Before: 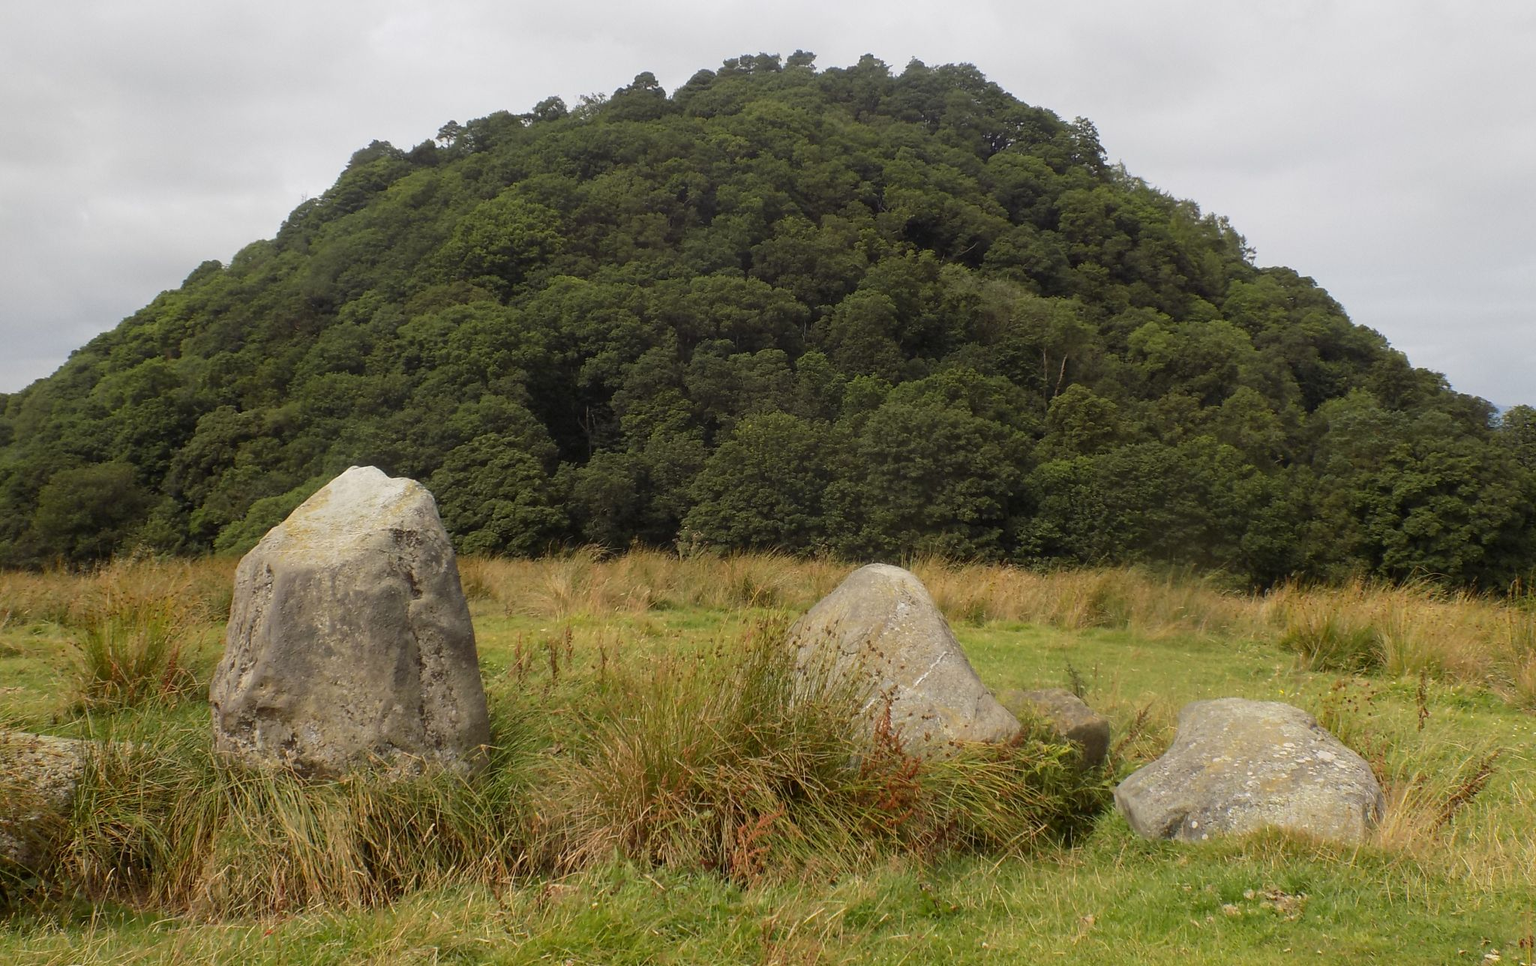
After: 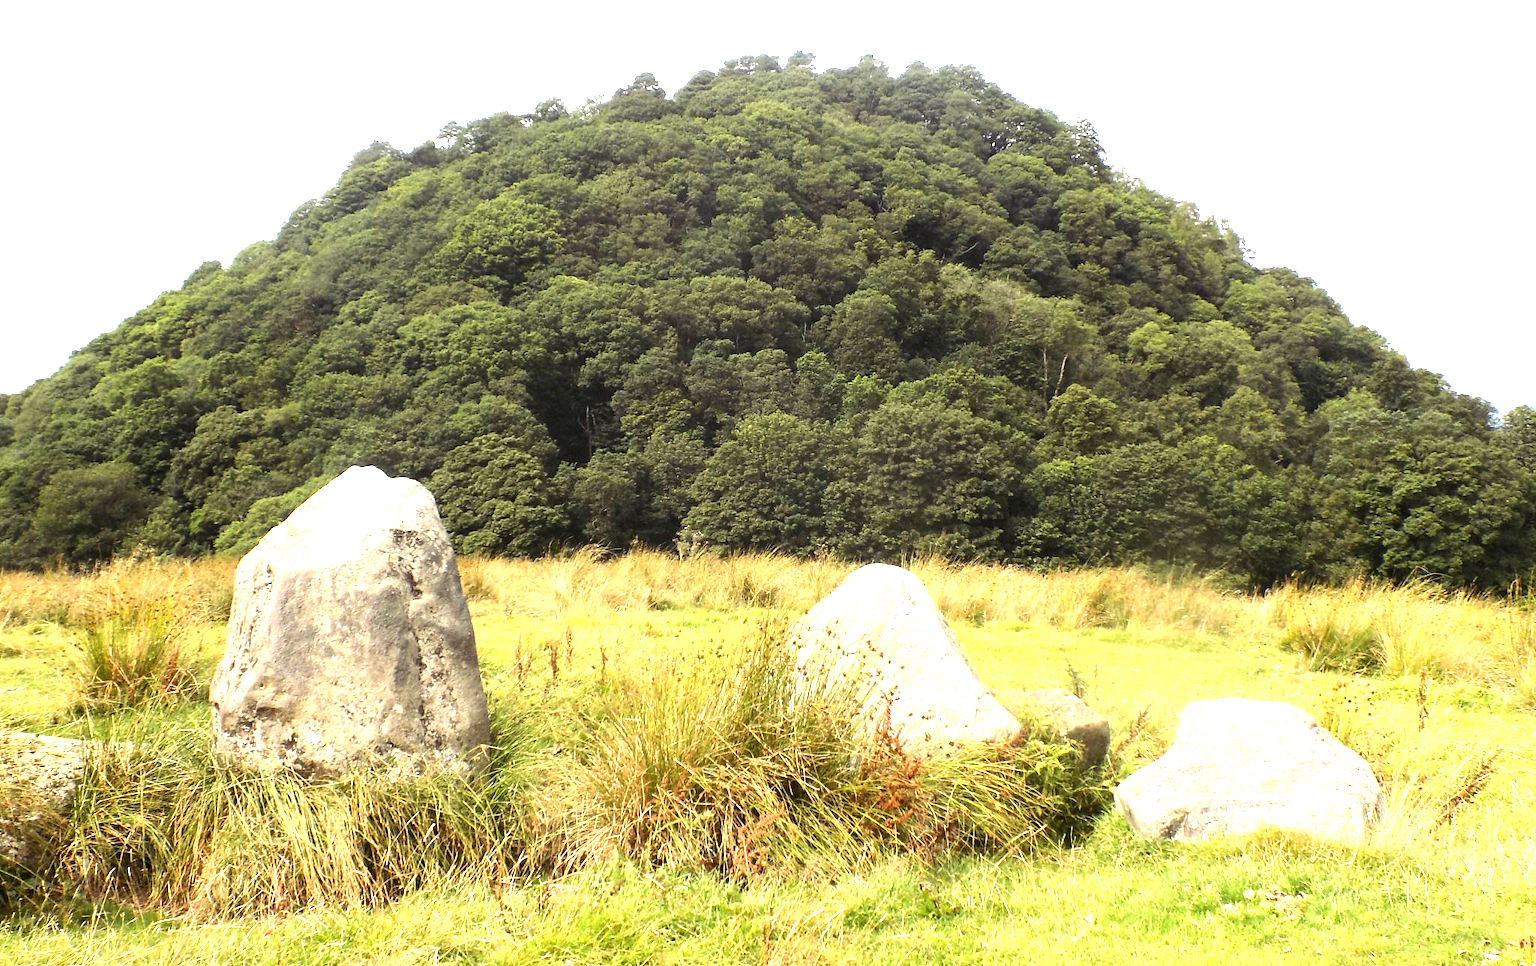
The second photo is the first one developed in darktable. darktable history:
exposure: black level correction 0, exposure 1.5 EV, compensate exposure bias true, compensate highlight preservation false
tone equalizer: -8 EV -0.75 EV, -7 EV -0.7 EV, -6 EV -0.6 EV, -5 EV -0.4 EV, -3 EV 0.4 EV, -2 EV 0.6 EV, -1 EV 0.7 EV, +0 EV 0.75 EV, edges refinement/feathering 500, mask exposure compensation -1.57 EV, preserve details no
